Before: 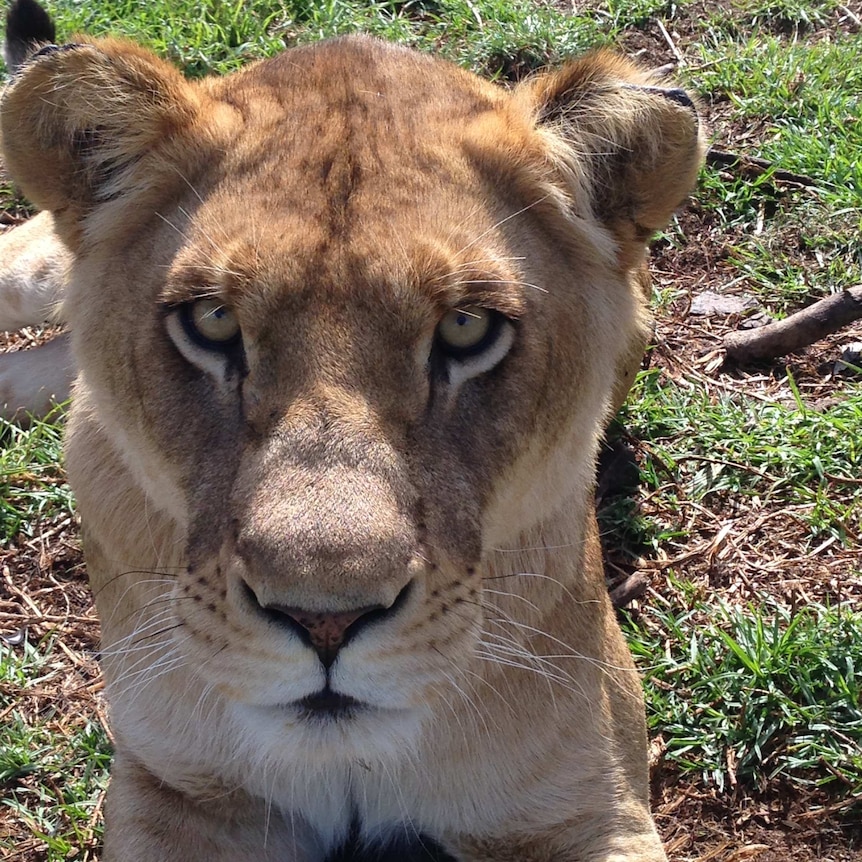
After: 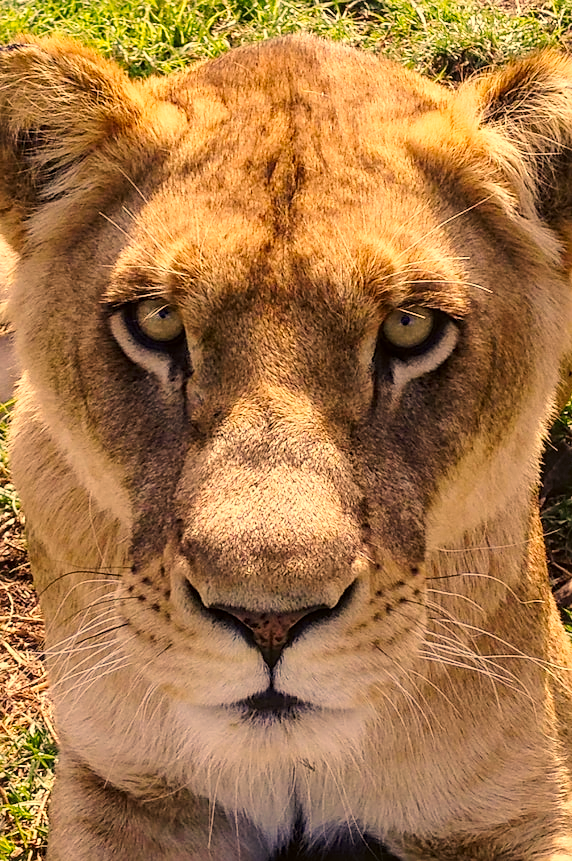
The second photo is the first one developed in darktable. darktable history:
tone equalizer: -8 EV -0.385 EV, -7 EV -0.396 EV, -6 EV -0.338 EV, -5 EV -0.193 EV, -3 EV 0.222 EV, -2 EV 0.333 EV, -1 EV 0.386 EV, +0 EV 0.408 EV
color correction: highlights a* 18.33, highlights b* 35.71, shadows a* 1.14, shadows b* 6.04, saturation 1.03
local contrast: on, module defaults
color balance rgb: linear chroma grading › global chroma 10.372%, perceptual saturation grading › global saturation 0.668%
tone curve: curves: ch0 [(0, 0.017) (0.239, 0.277) (0.508, 0.593) (0.826, 0.855) (1, 0.945)]; ch1 [(0, 0) (0.401, 0.42) (0.442, 0.47) (0.492, 0.498) (0.511, 0.504) (0.555, 0.586) (0.681, 0.739) (1, 1)]; ch2 [(0, 0) (0.411, 0.433) (0.5, 0.504) (0.545, 0.574) (1, 1)], preserve colors none
sharpen: on, module defaults
crop and rotate: left 6.568%, right 27.023%
